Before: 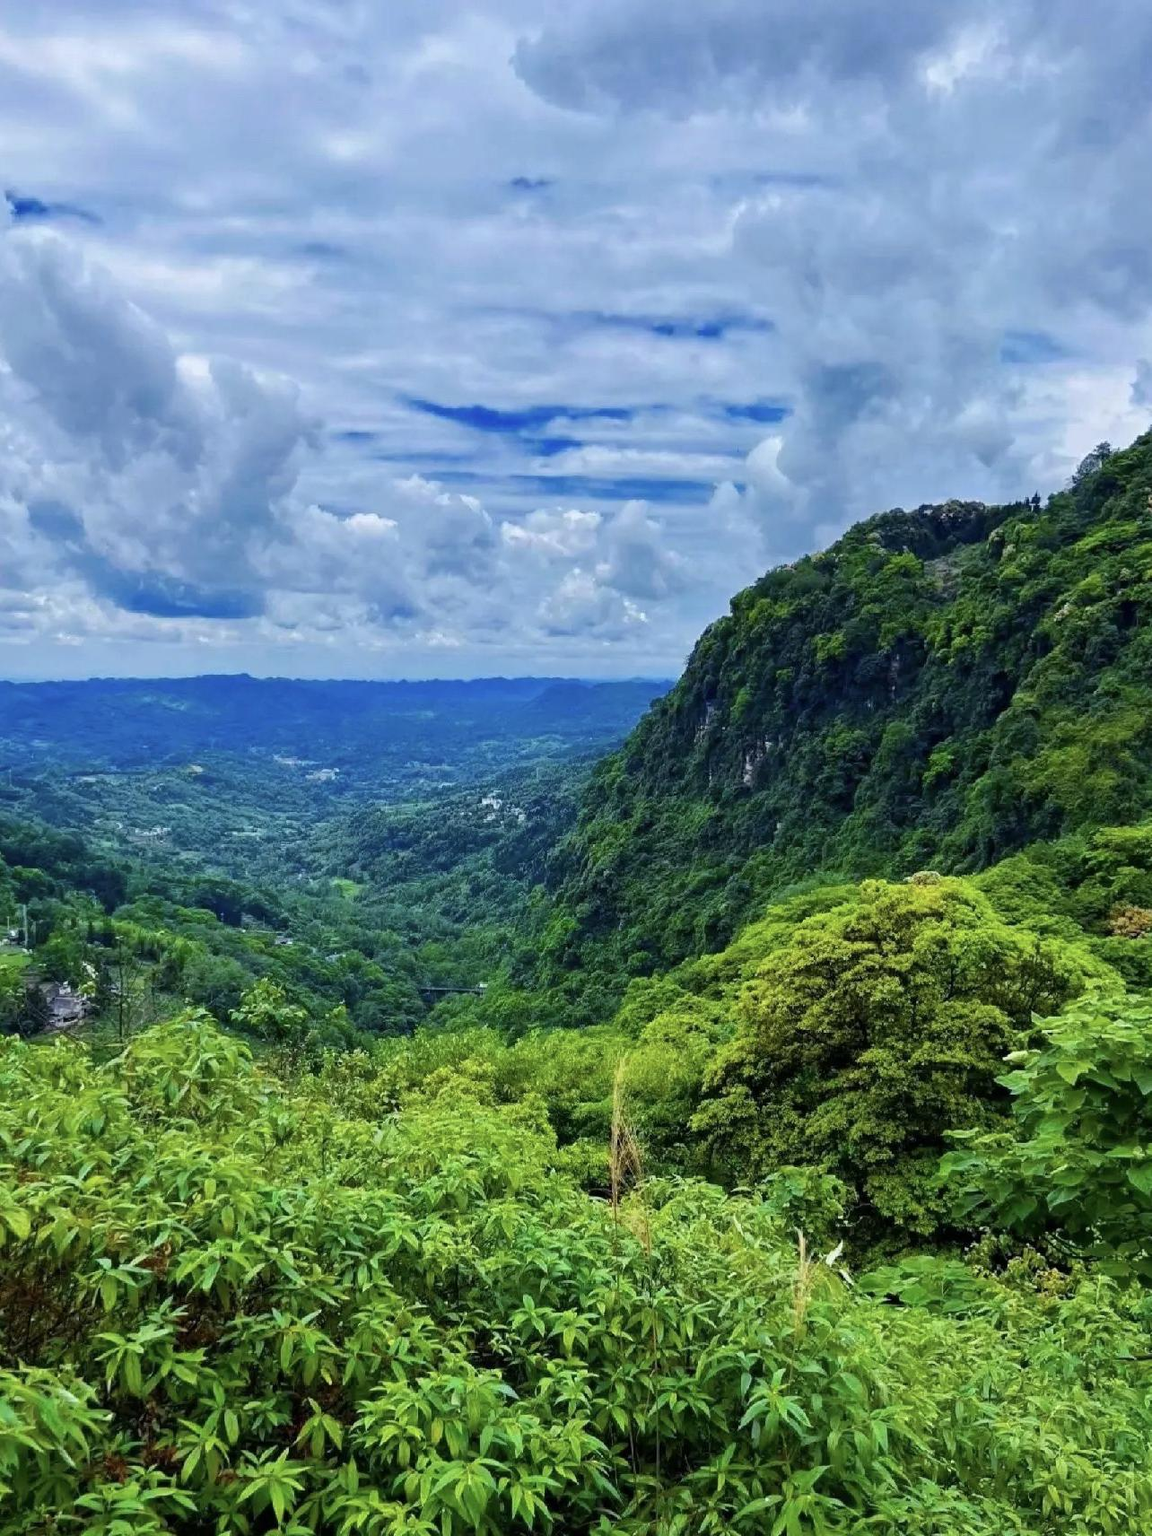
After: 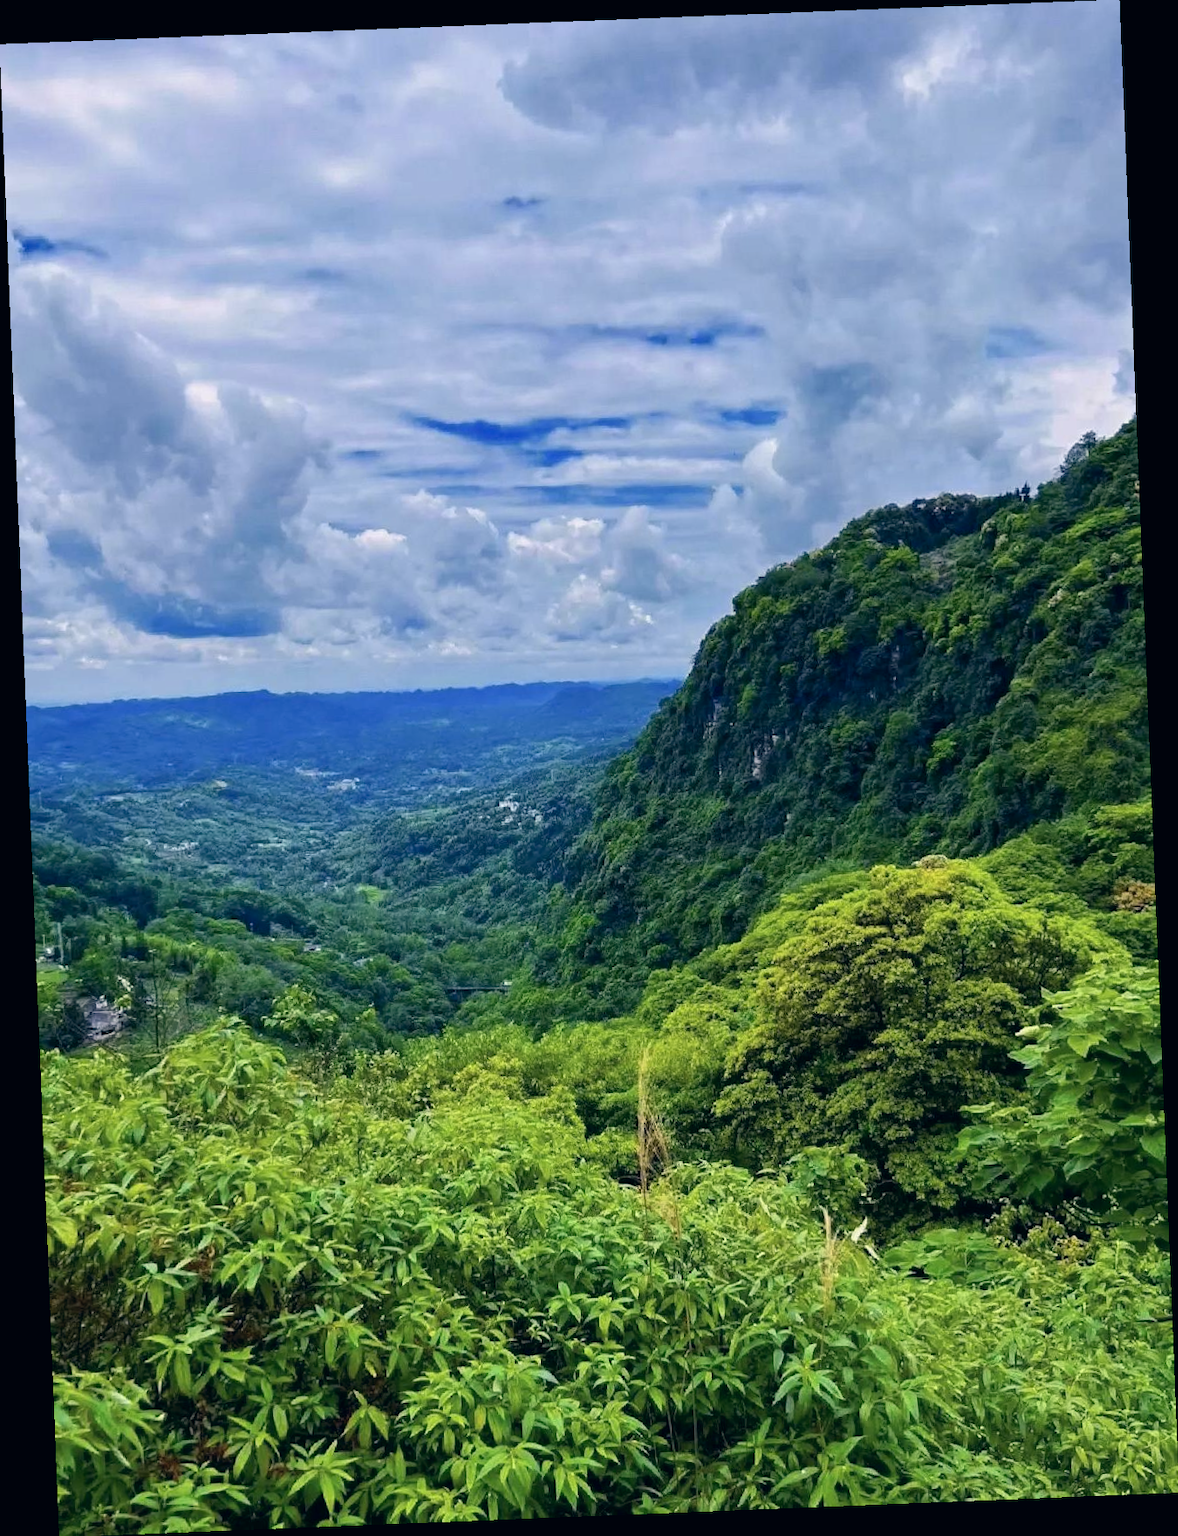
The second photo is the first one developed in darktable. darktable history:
color correction: highlights a* 5.38, highlights b* 5.3, shadows a* -4.26, shadows b* -5.11
rotate and perspective: rotation -2.29°, automatic cropping off
